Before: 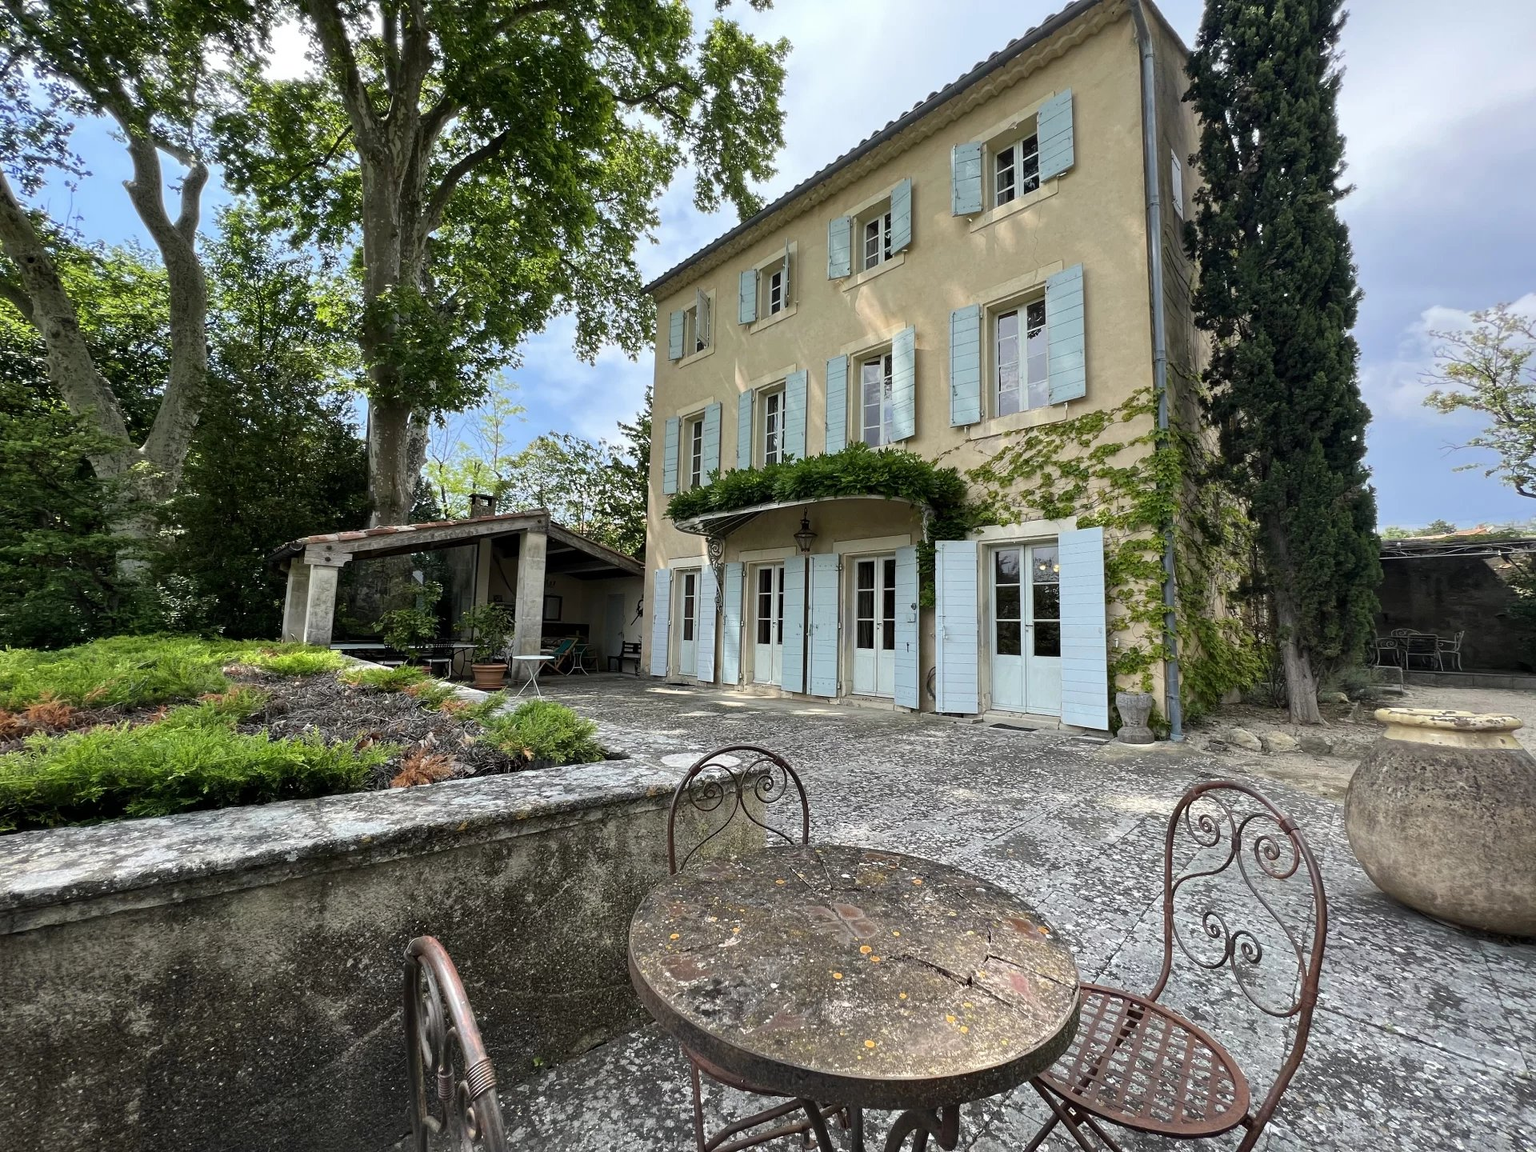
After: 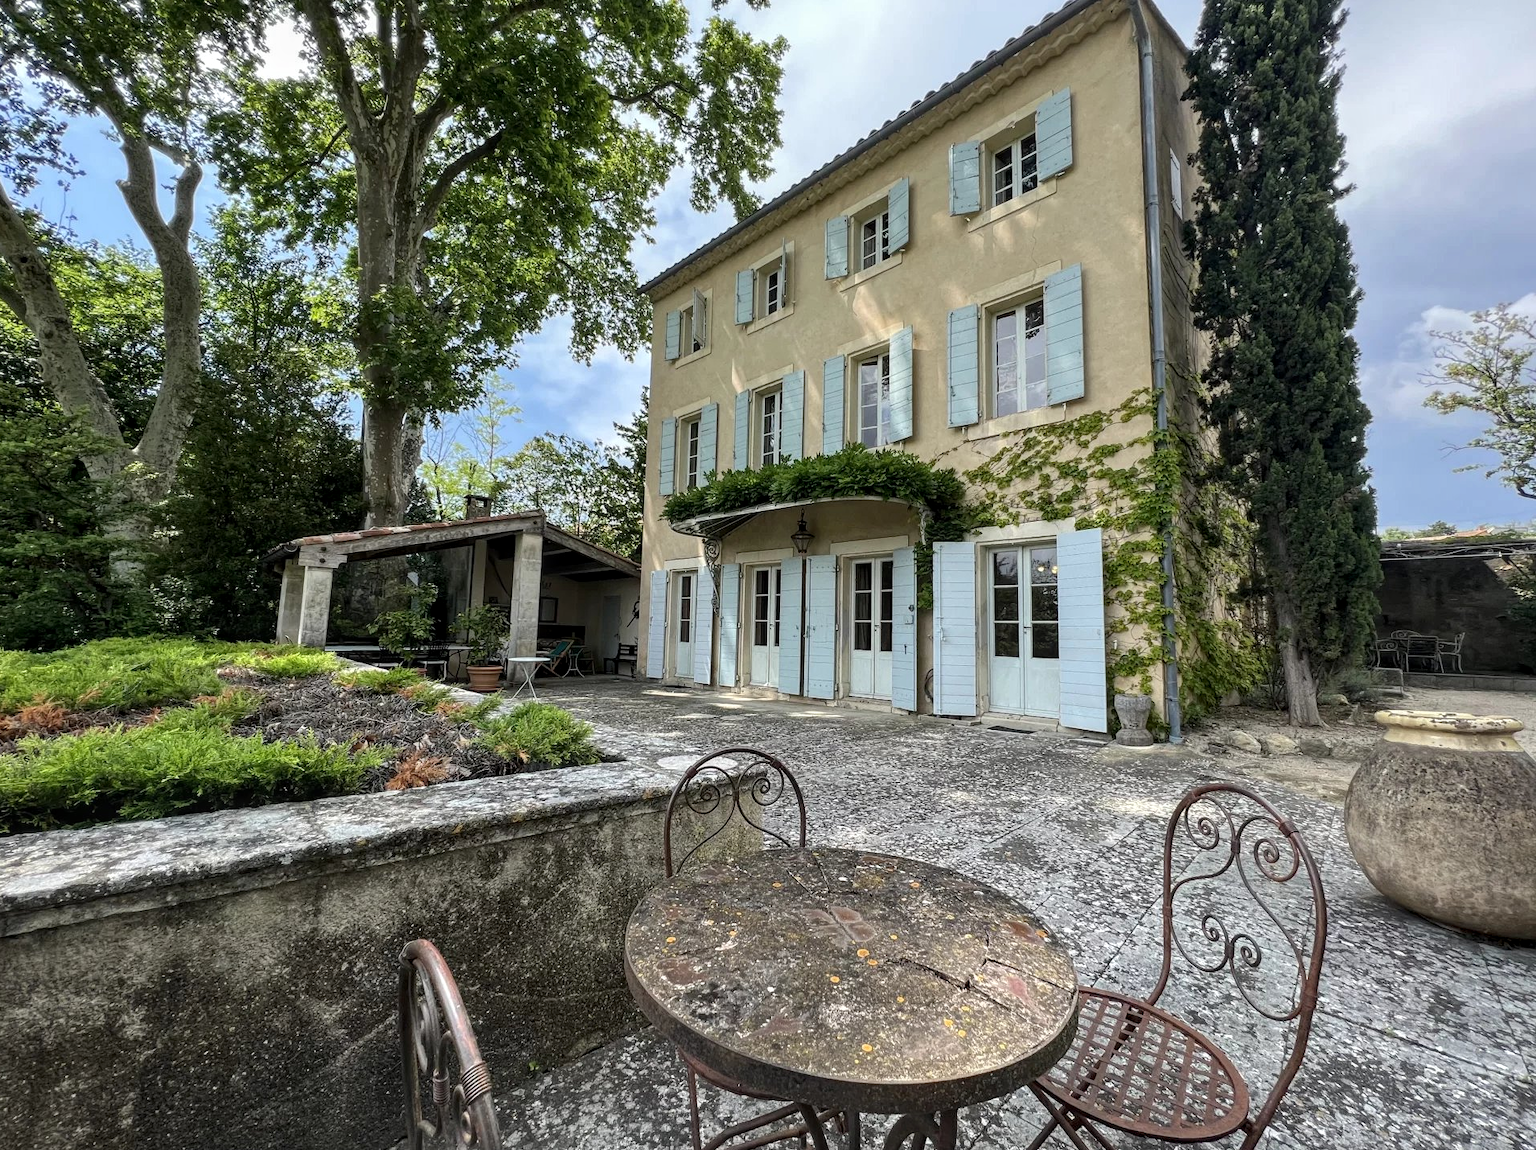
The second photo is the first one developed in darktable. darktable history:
crop and rotate: left 0.52%, top 0.204%, bottom 0.364%
tone equalizer: edges refinement/feathering 500, mask exposure compensation -1.57 EV, preserve details no
local contrast: on, module defaults
